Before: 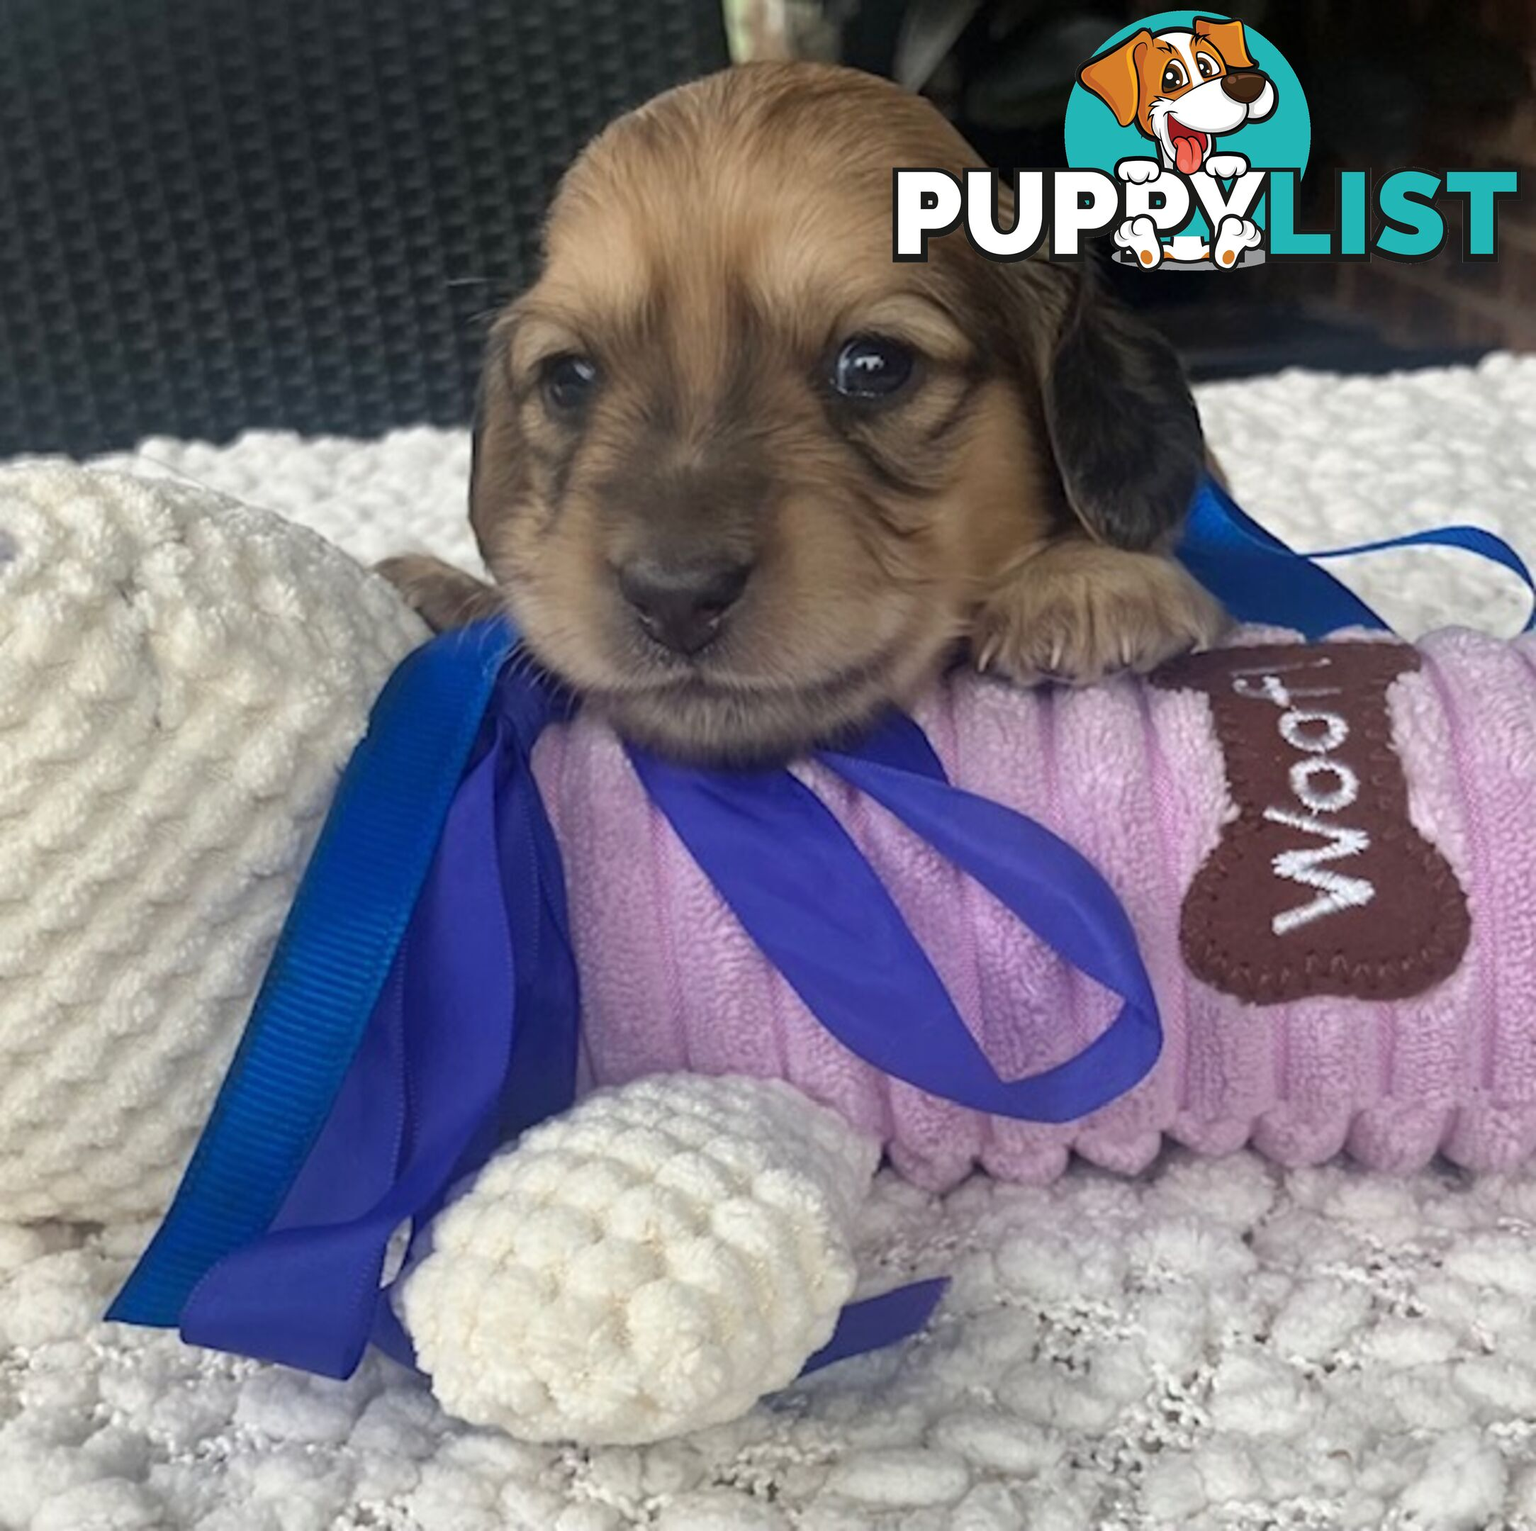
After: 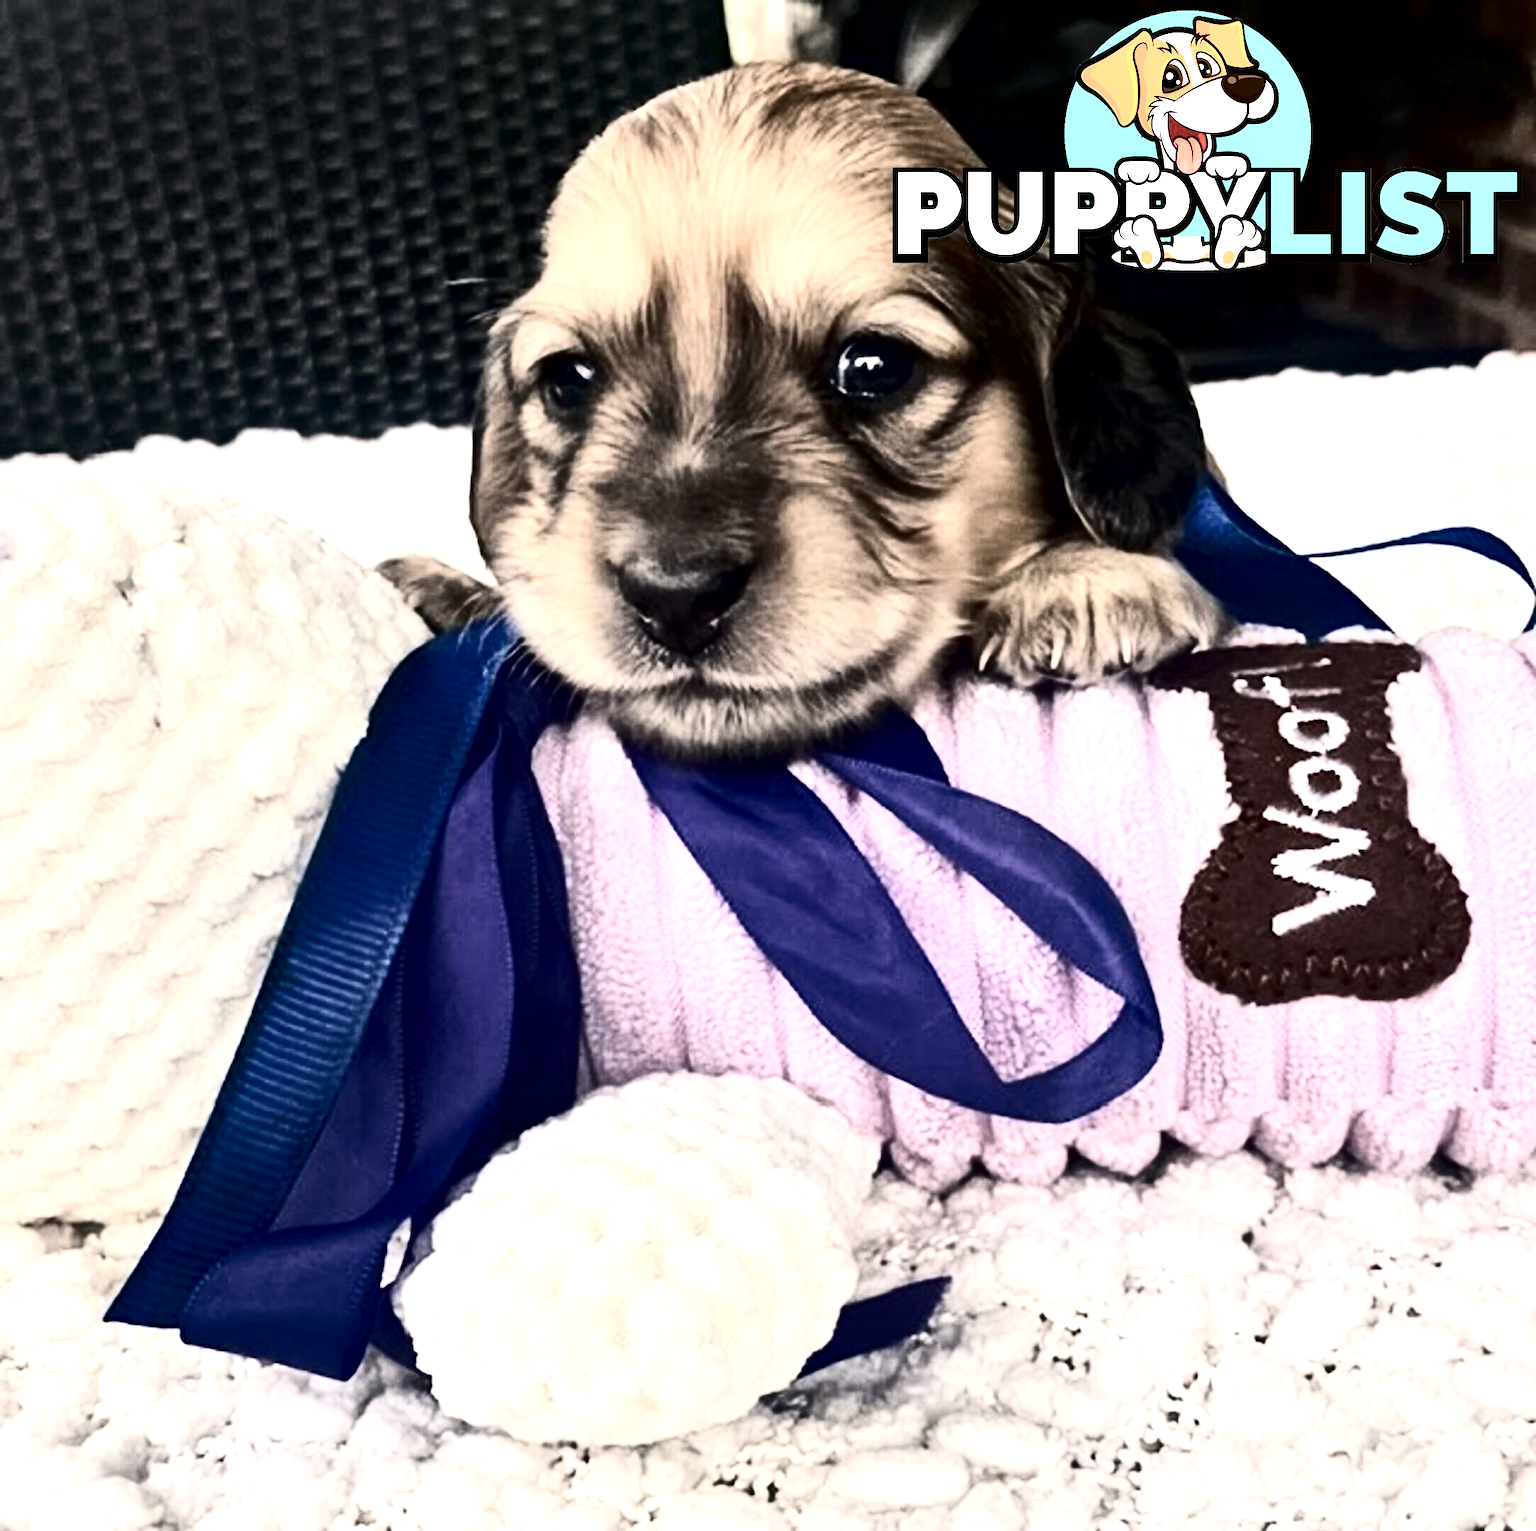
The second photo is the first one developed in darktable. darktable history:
exposure: exposure 1.001 EV, compensate highlight preservation false
local contrast: mode bilateral grid, contrast 20, coarseness 51, detail 141%, midtone range 0.2
contrast brightness saturation: contrast 0.497, saturation -0.096
color correction: highlights a* 5.55, highlights b* 5.26, saturation 0.643
contrast equalizer: y [[0.6 ×6], [0.55 ×6], [0 ×6], [0 ×6], [0 ×6]]
